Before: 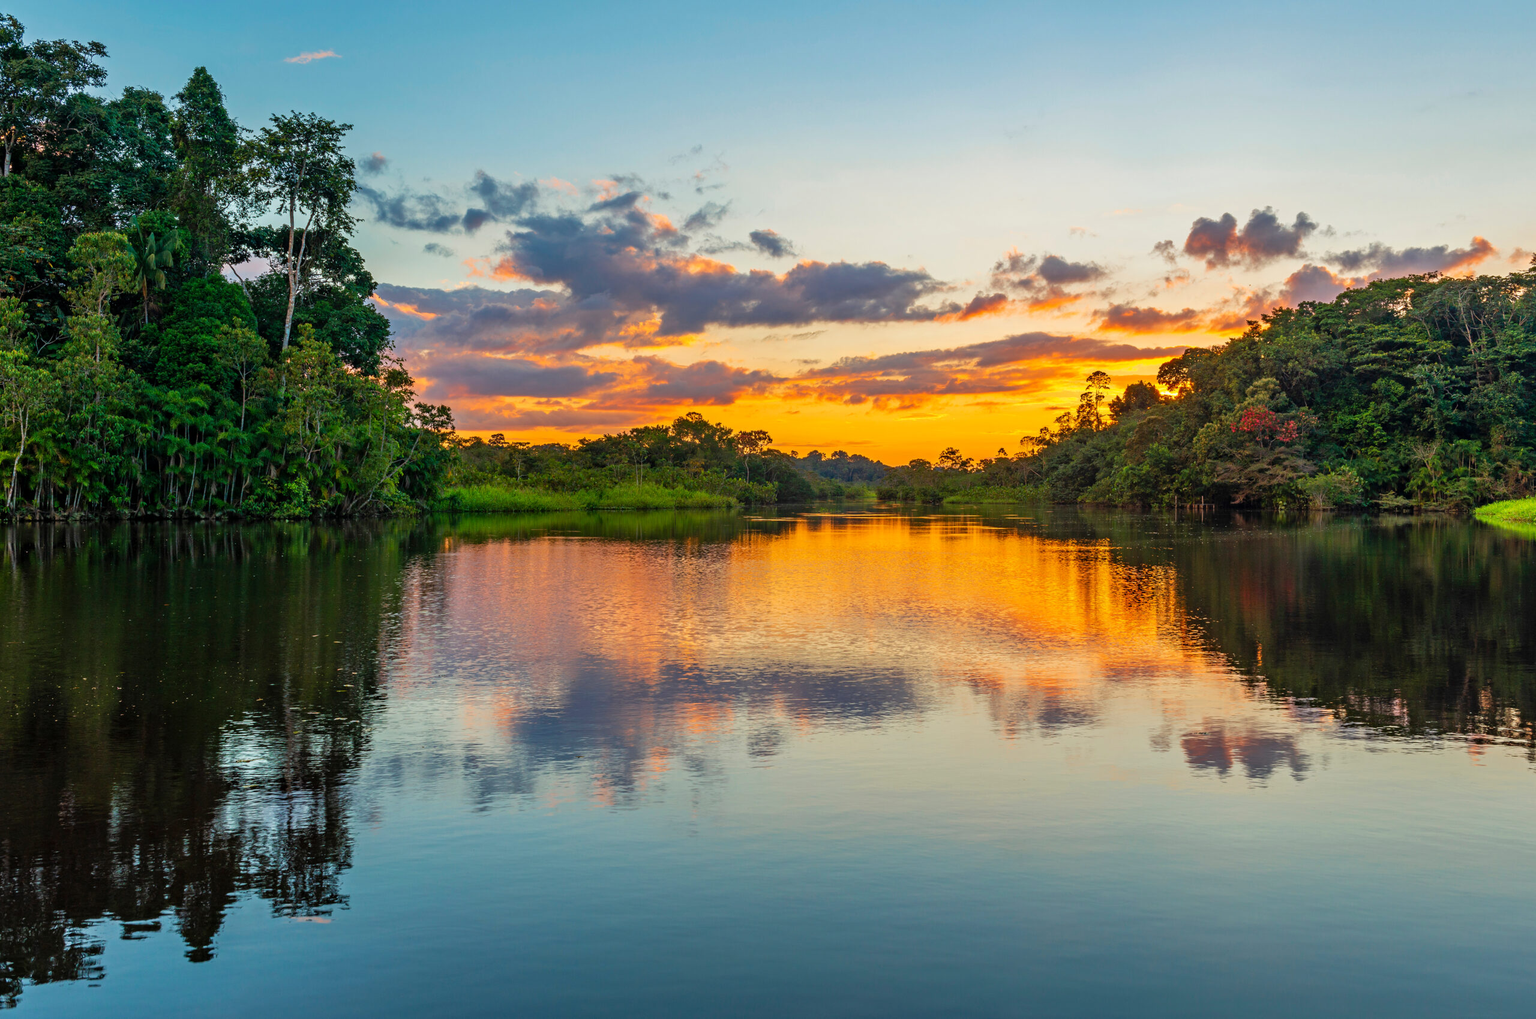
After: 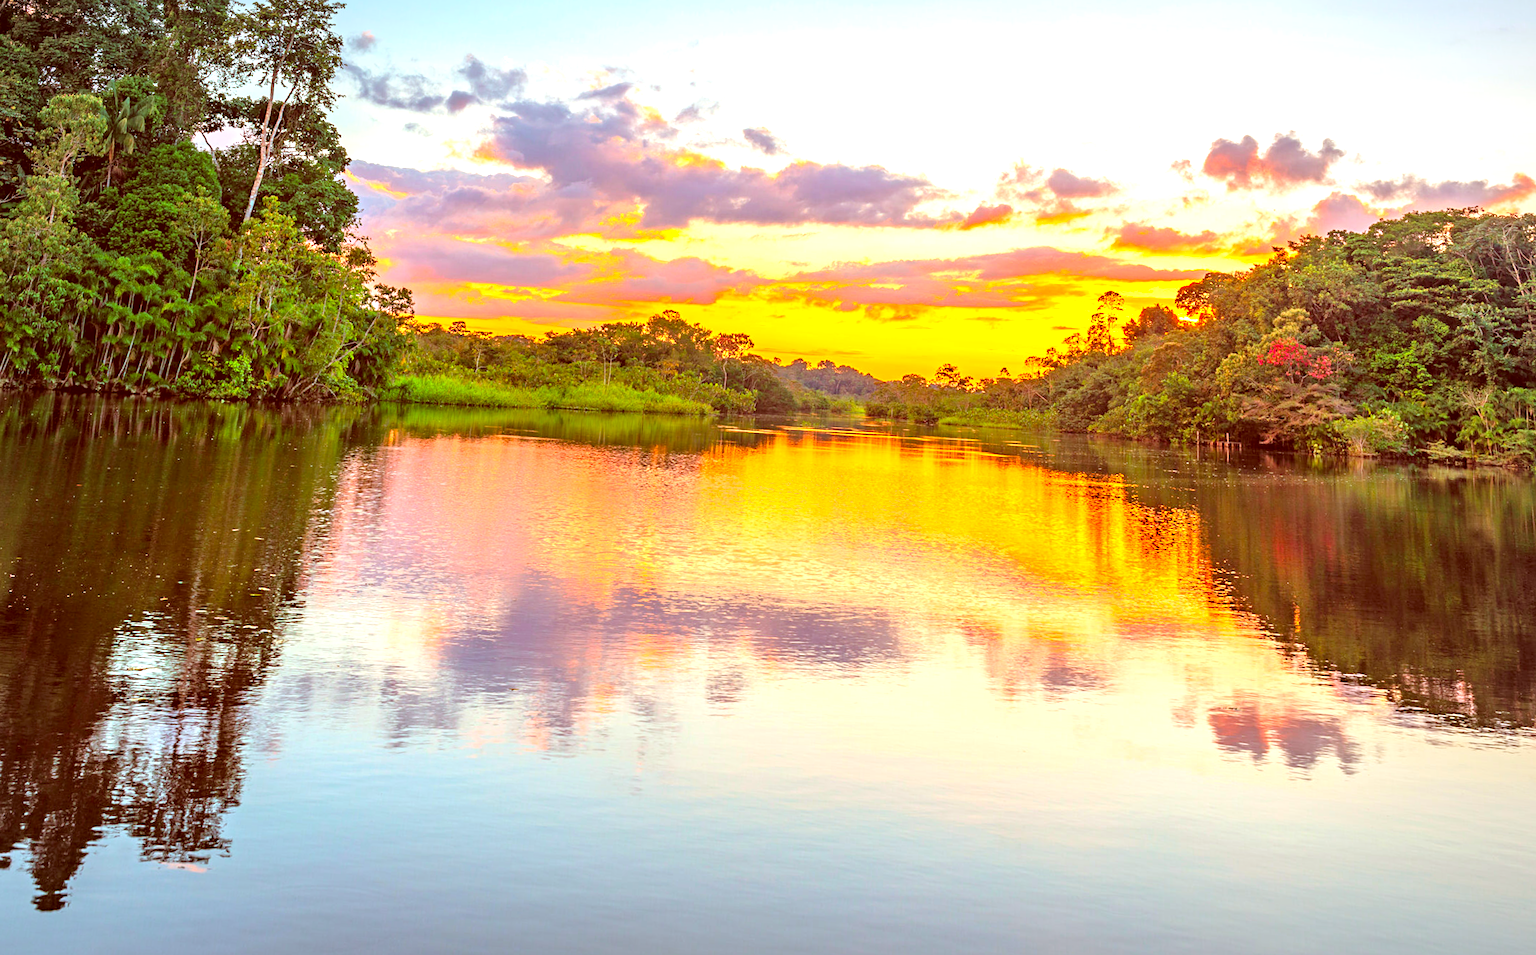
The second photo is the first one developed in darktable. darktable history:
color correction: highlights a* 9.03, highlights b* 8.71, shadows a* 40, shadows b* 40, saturation 0.8
contrast brightness saturation: contrast 0.07, brightness 0.18, saturation 0.4
vignetting: fall-off radius 100%, width/height ratio 1.337
sharpen: amount 0.2
white balance: red 0.98, blue 1.034
exposure: black level correction 0, exposure 1.2 EV, compensate highlight preservation false
rotate and perspective: rotation 0.128°, lens shift (vertical) -0.181, lens shift (horizontal) -0.044, shear 0.001, automatic cropping off
crop and rotate: angle -3.27°, left 5.211%, top 5.211%, right 4.607%, bottom 4.607%
